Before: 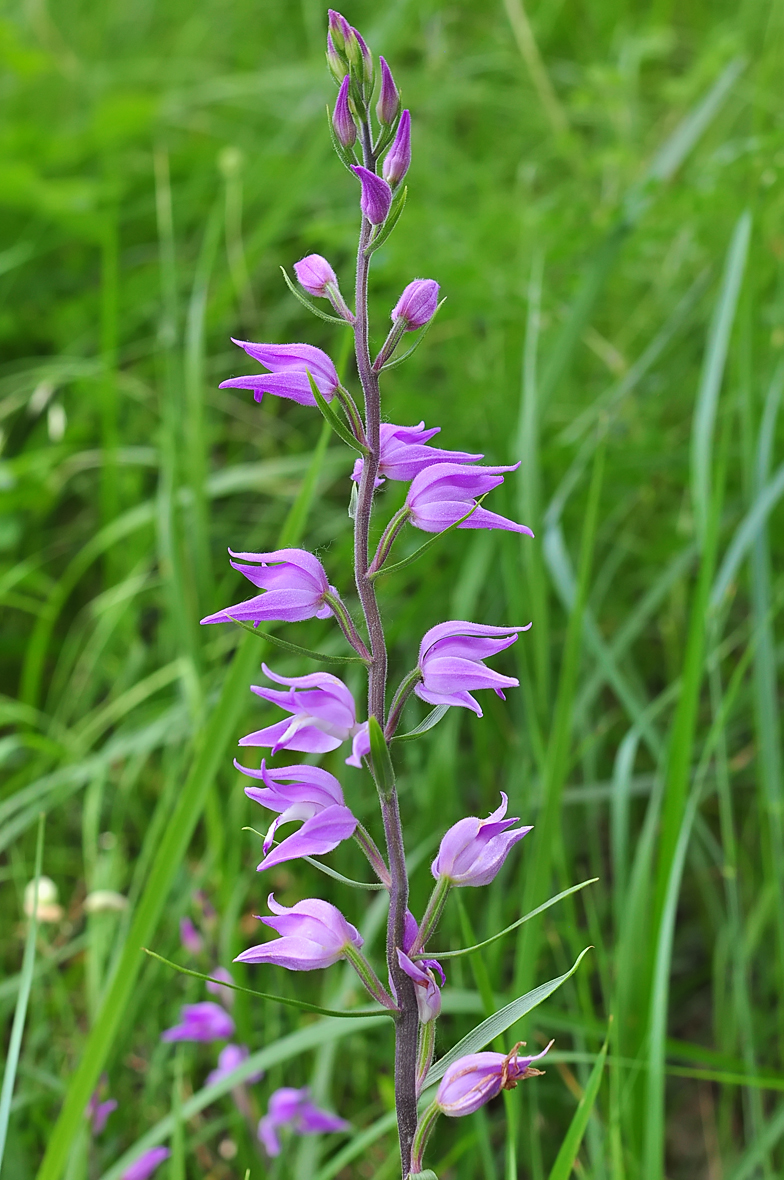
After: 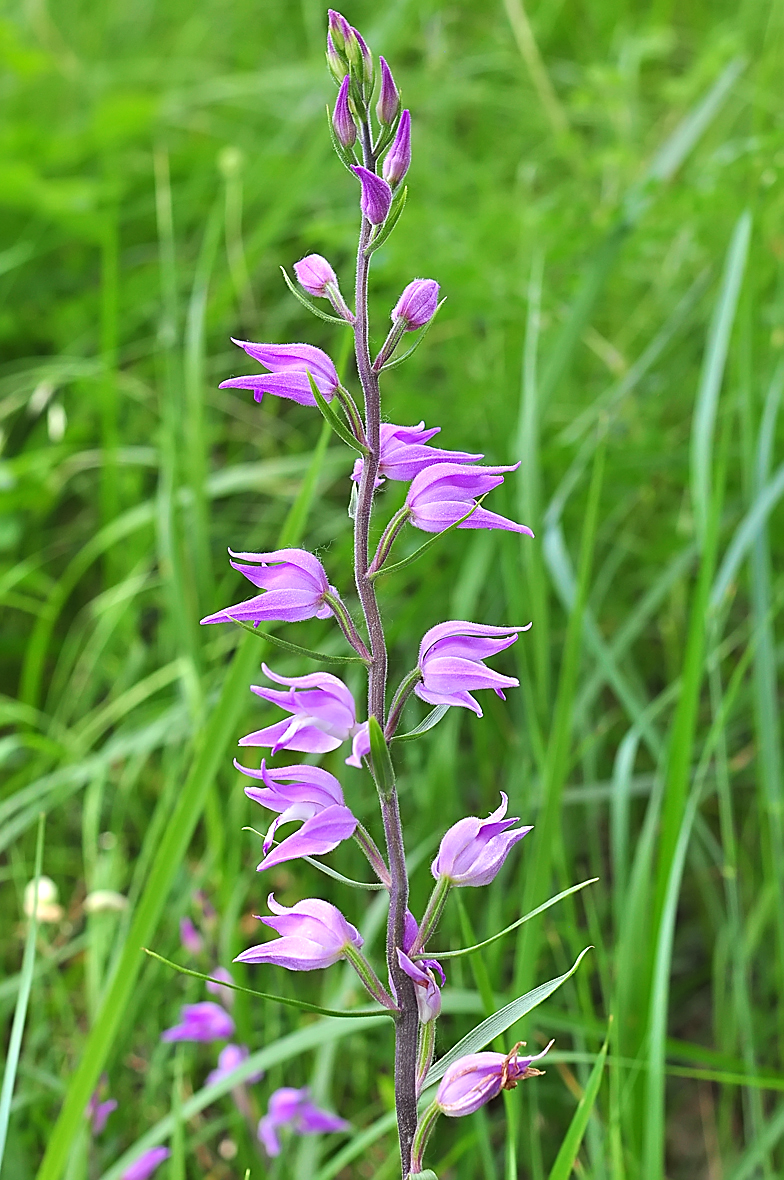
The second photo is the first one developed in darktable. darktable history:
white balance: emerald 1
sharpen: on, module defaults
exposure: black level correction 0, exposure 0.4 EV, compensate exposure bias true, compensate highlight preservation false
